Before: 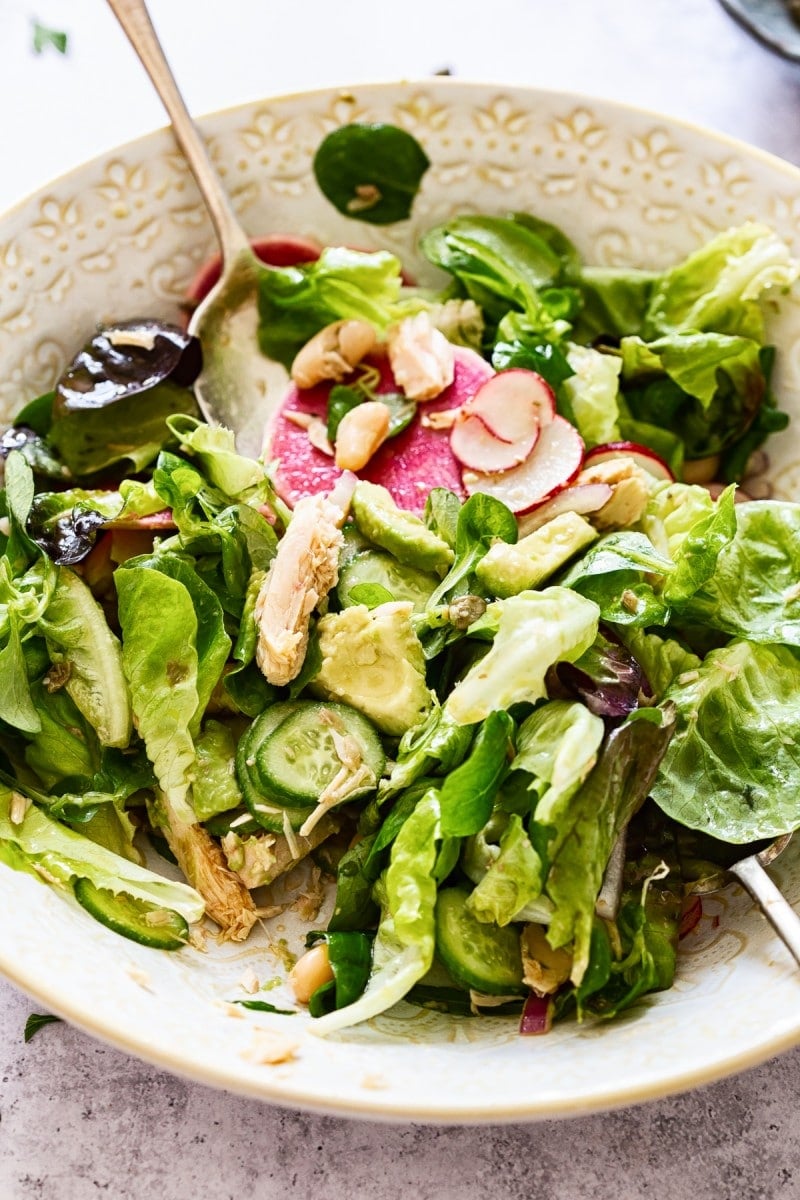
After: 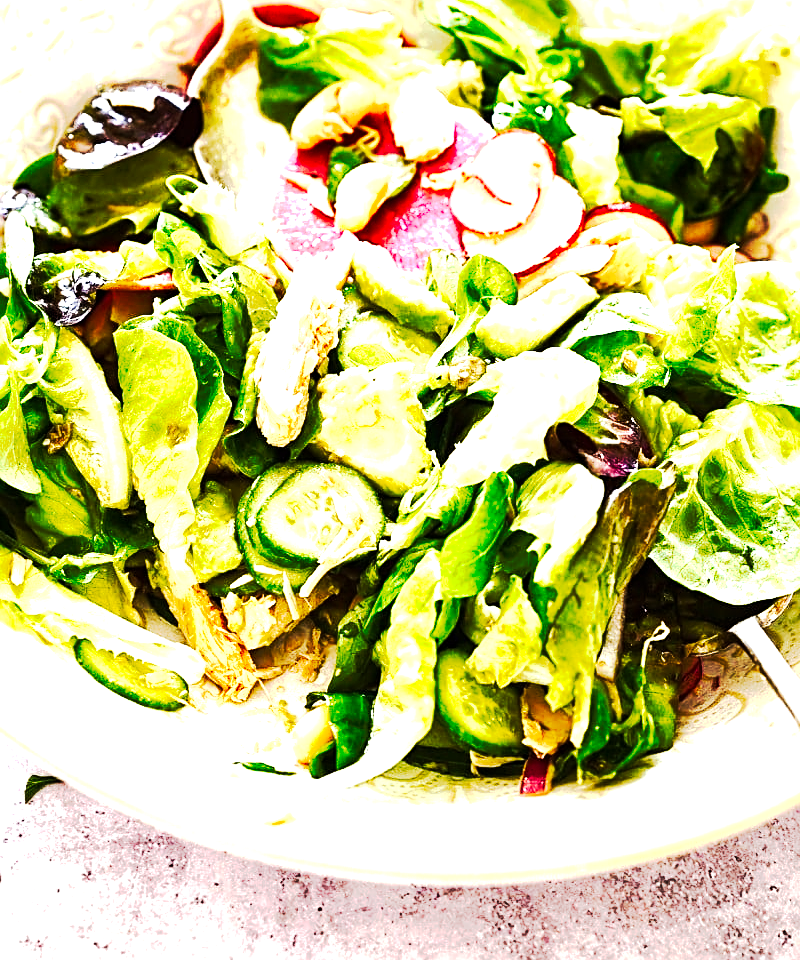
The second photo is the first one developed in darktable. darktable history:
contrast equalizer: y [[0.5 ×6], [0.5 ×6], [0.5, 0.5, 0.501, 0.545, 0.707, 0.863], [0 ×6], [0 ×6]]
sharpen: on, module defaults
exposure: black level correction 0, exposure 1.469 EV, compensate exposure bias true, compensate highlight preservation false
tone curve: curves: ch0 [(0, 0) (0.003, 0.002) (0.011, 0.002) (0.025, 0.002) (0.044, 0.007) (0.069, 0.014) (0.1, 0.026) (0.136, 0.04) (0.177, 0.061) (0.224, 0.1) (0.277, 0.151) (0.335, 0.198) (0.399, 0.272) (0.468, 0.387) (0.543, 0.553) (0.623, 0.716) (0.709, 0.8) (0.801, 0.855) (0.898, 0.897) (1, 1)], preserve colors none
velvia: on, module defaults
crop and rotate: top 19.97%
